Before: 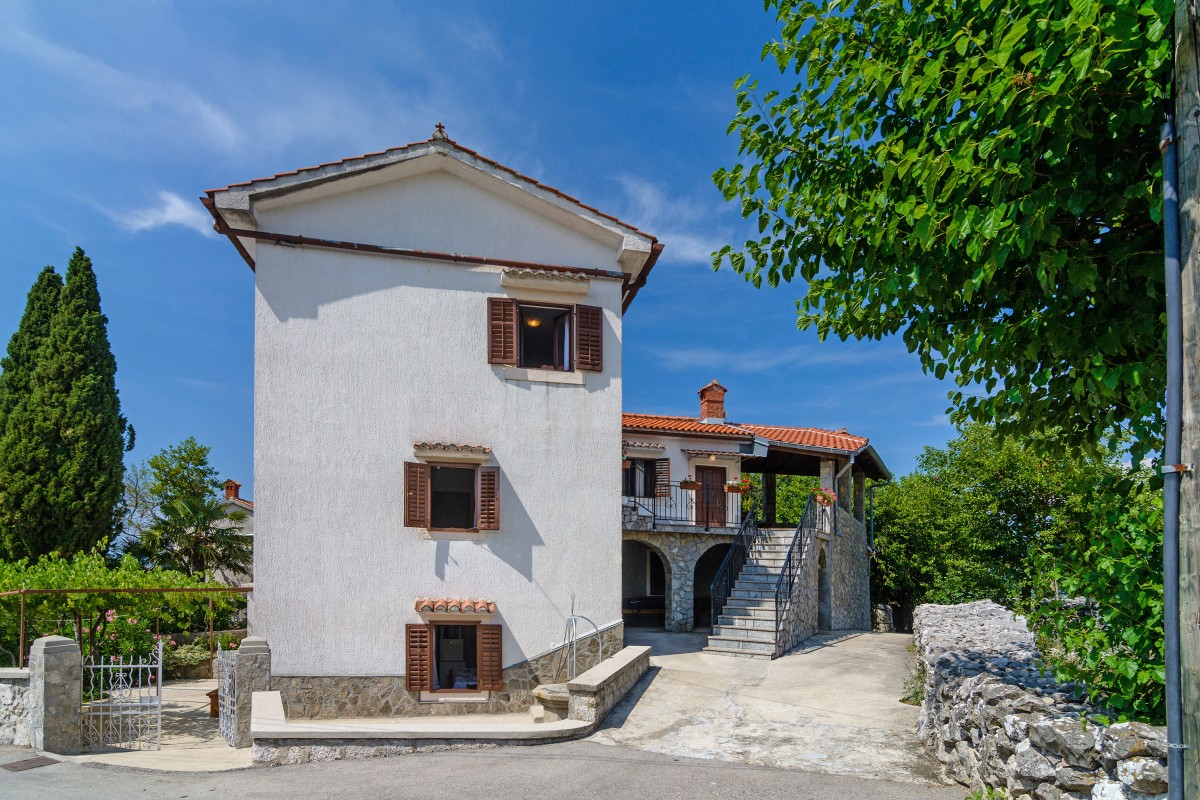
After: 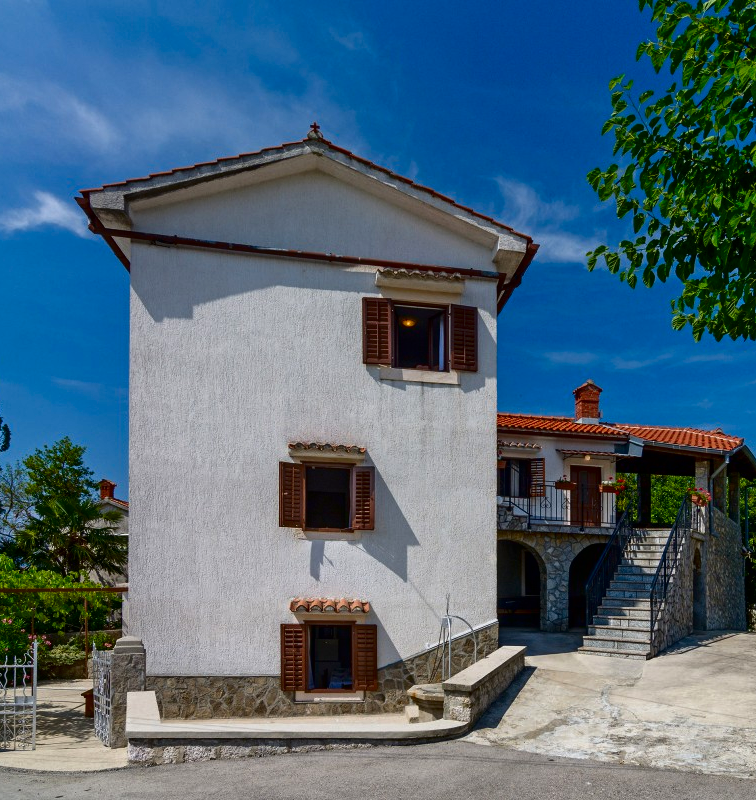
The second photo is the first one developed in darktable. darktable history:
contrast brightness saturation: contrast 0.1, brightness -0.278, saturation 0.149
crop: left 10.485%, right 26.442%
